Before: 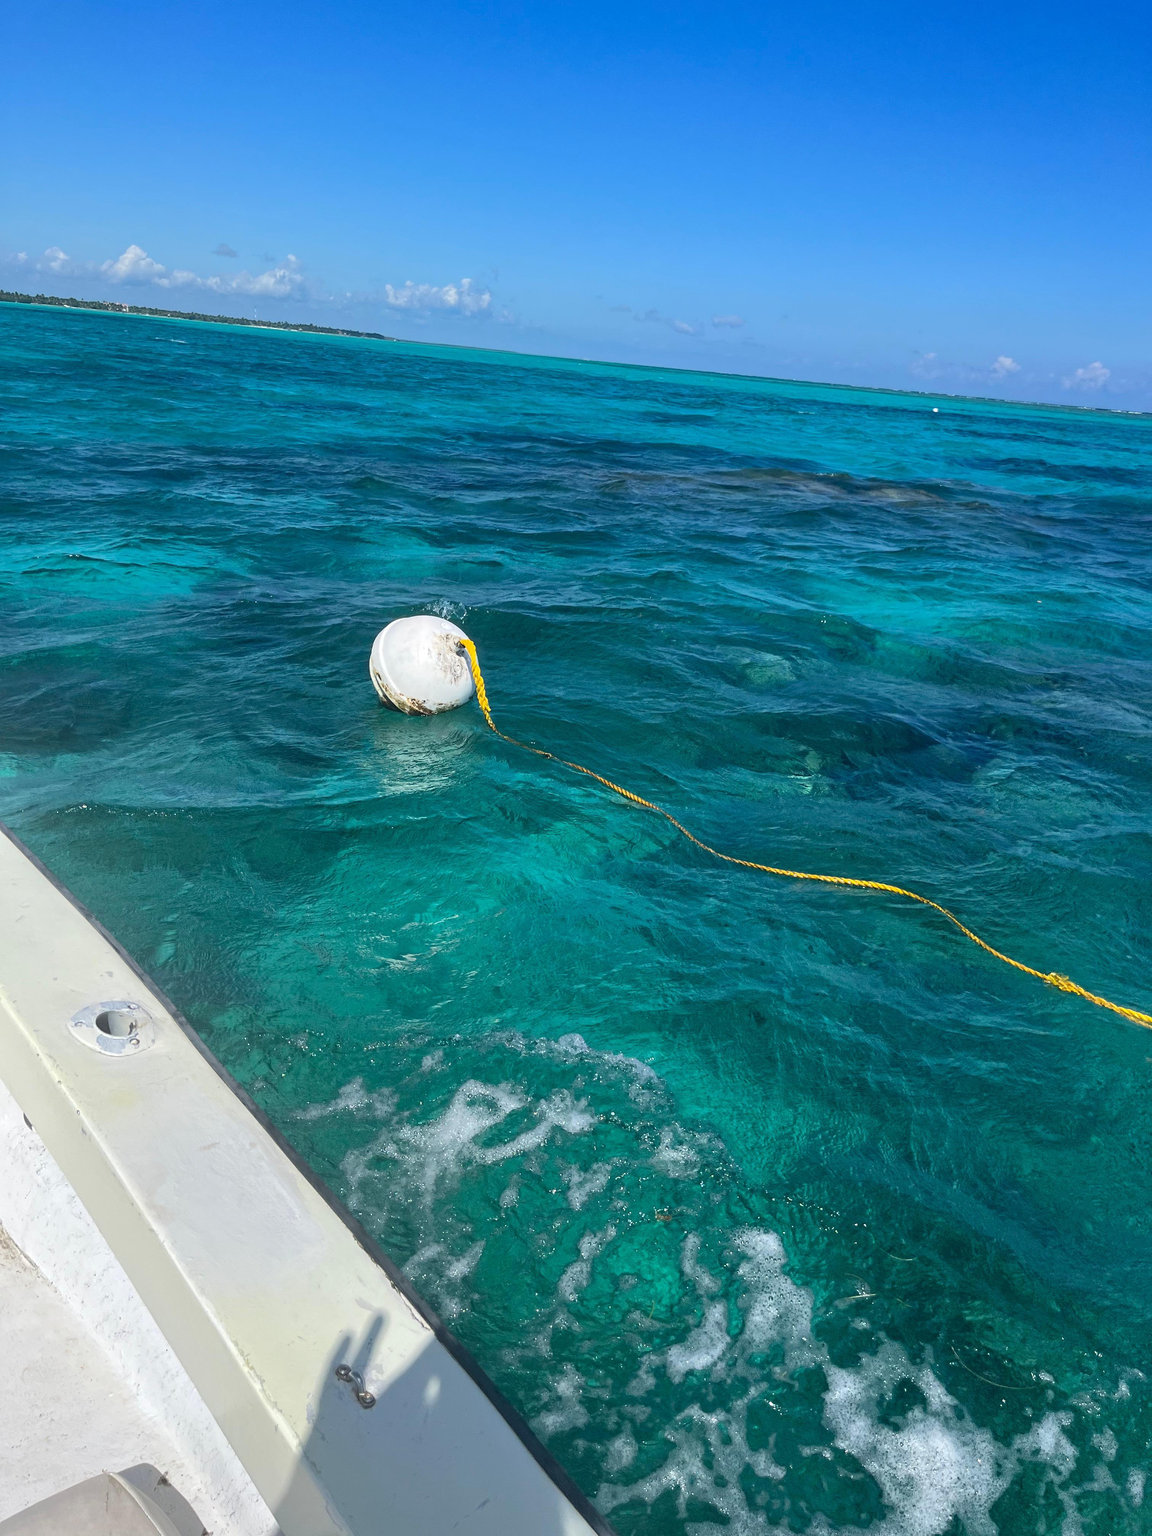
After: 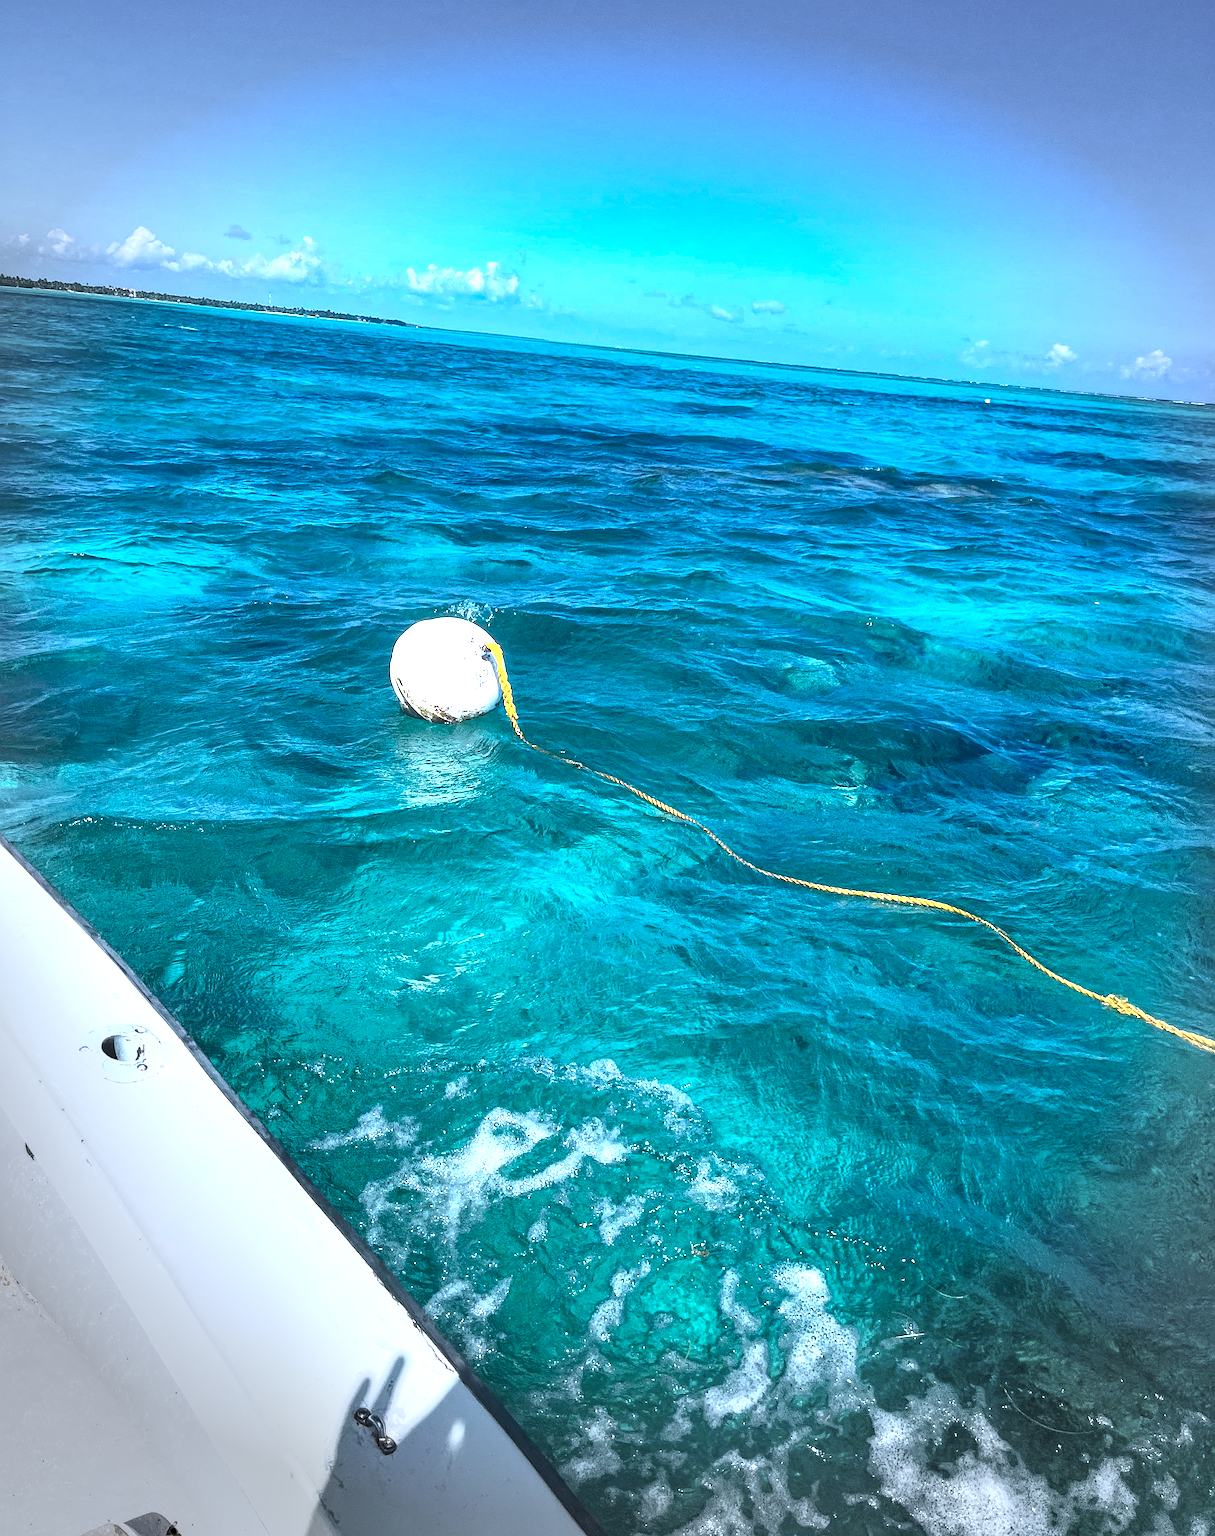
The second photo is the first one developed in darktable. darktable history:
crop and rotate: top 2%, bottom 3.23%
vignetting: fall-off start 68.64%, fall-off radius 28.71%, width/height ratio 0.985, shape 0.845
exposure: black level correction 0, exposure 1.101 EV, compensate highlight preservation false
local contrast: on, module defaults
color correction: highlights a* -2.25, highlights b* -18.54
shadows and highlights: radius 336.82, shadows 28.15, soften with gaussian
sharpen: on, module defaults
